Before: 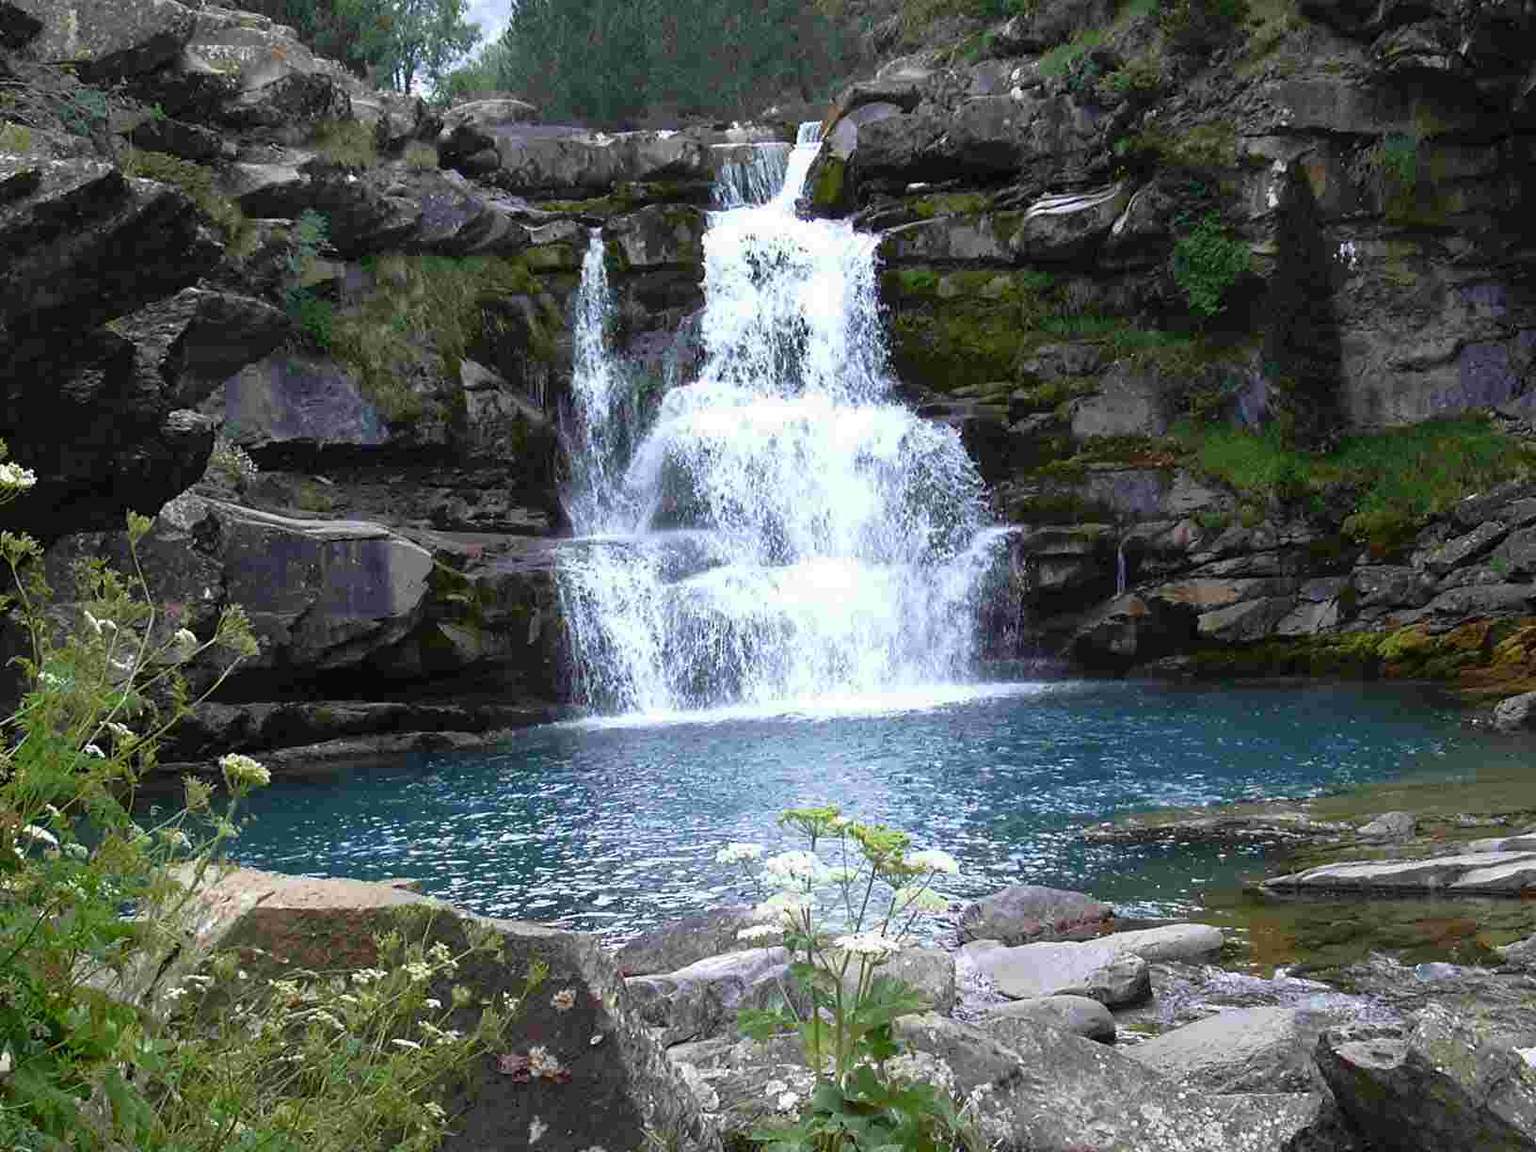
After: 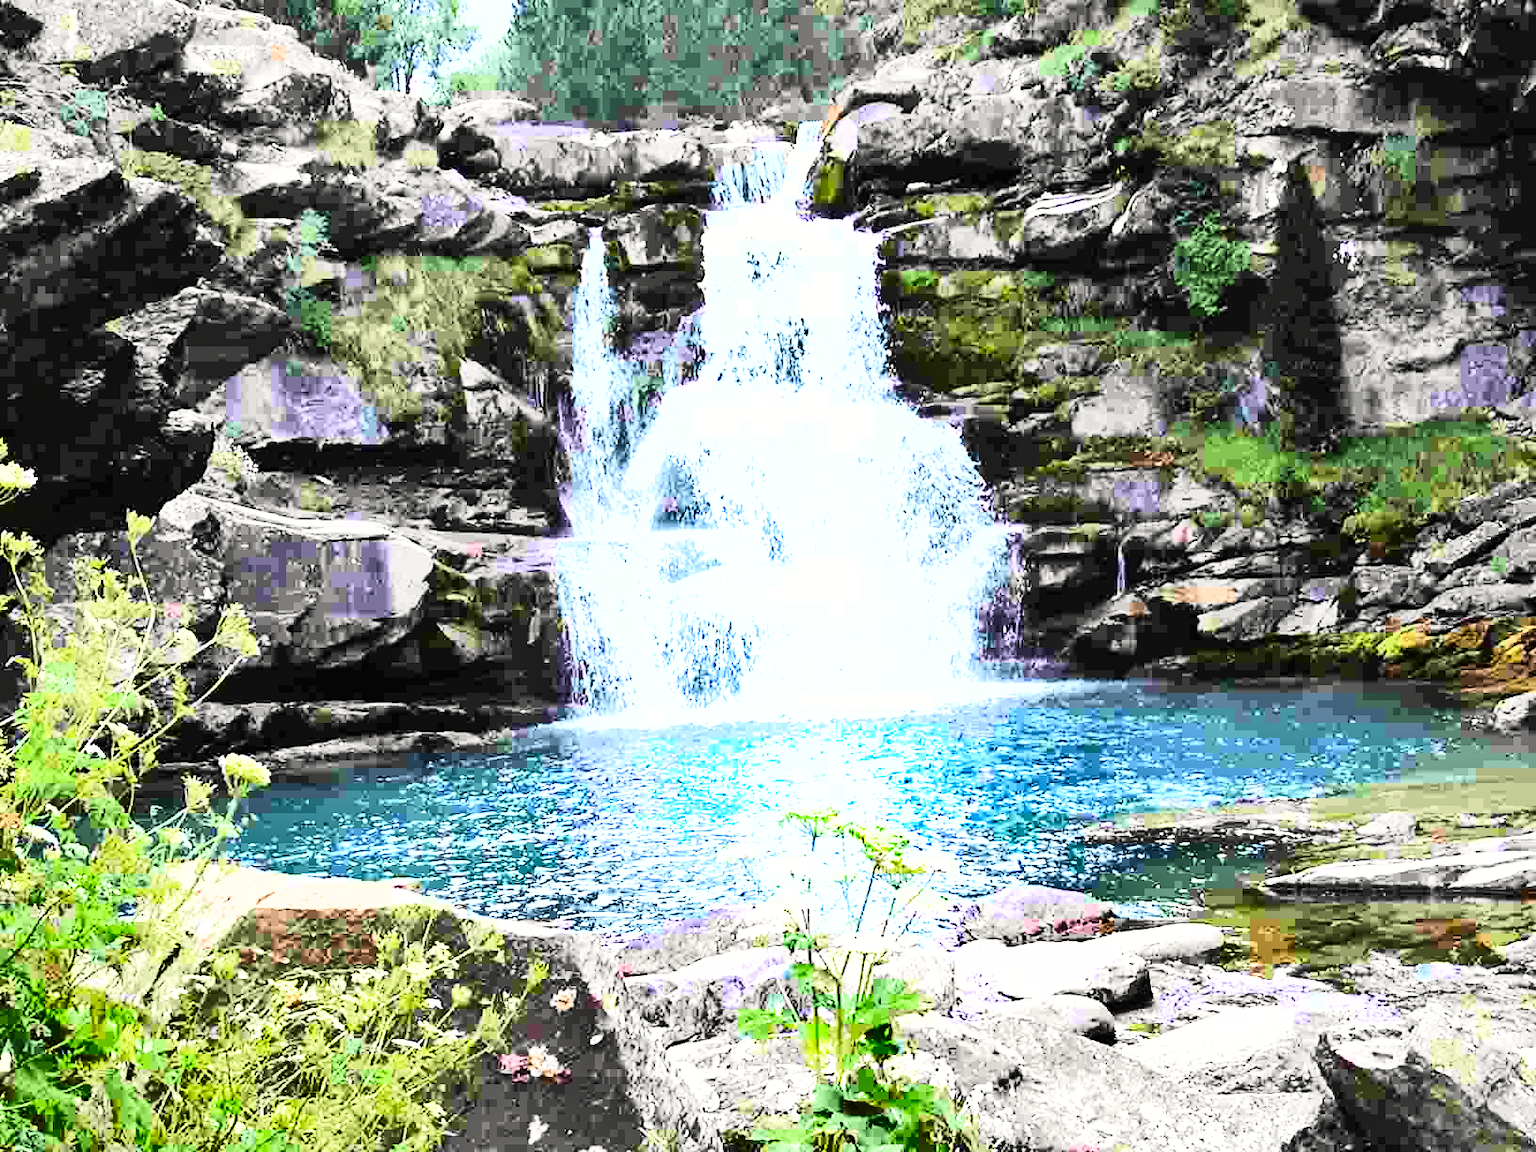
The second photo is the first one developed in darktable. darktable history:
shadows and highlights: radius 108.52, shadows 40.68, highlights -72.88, low approximation 0.01, soften with gaussian
exposure: black level correction 0, exposure 1.3 EV, compensate highlight preservation false
white balance: red 1.009, blue 0.985
rgb curve: curves: ch0 [(0, 0) (0.21, 0.15) (0.24, 0.21) (0.5, 0.75) (0.75, 0.96) (0.89, 0.99) (1, 1)]; ch1 [(0, 0.02) (0.21, 0.13) (0.25, 0.2) (0.5, 0.67) (0.75, 0.9) (0.89, 0.97) (1, 1)]; ch2 [(0, 0.02) (0.21, 0.13) (0.25, 0.2) (0.5, 0.67) (0.75, 0.9) (0.89, 0.97) (1, 1)], compensate middle gray true
